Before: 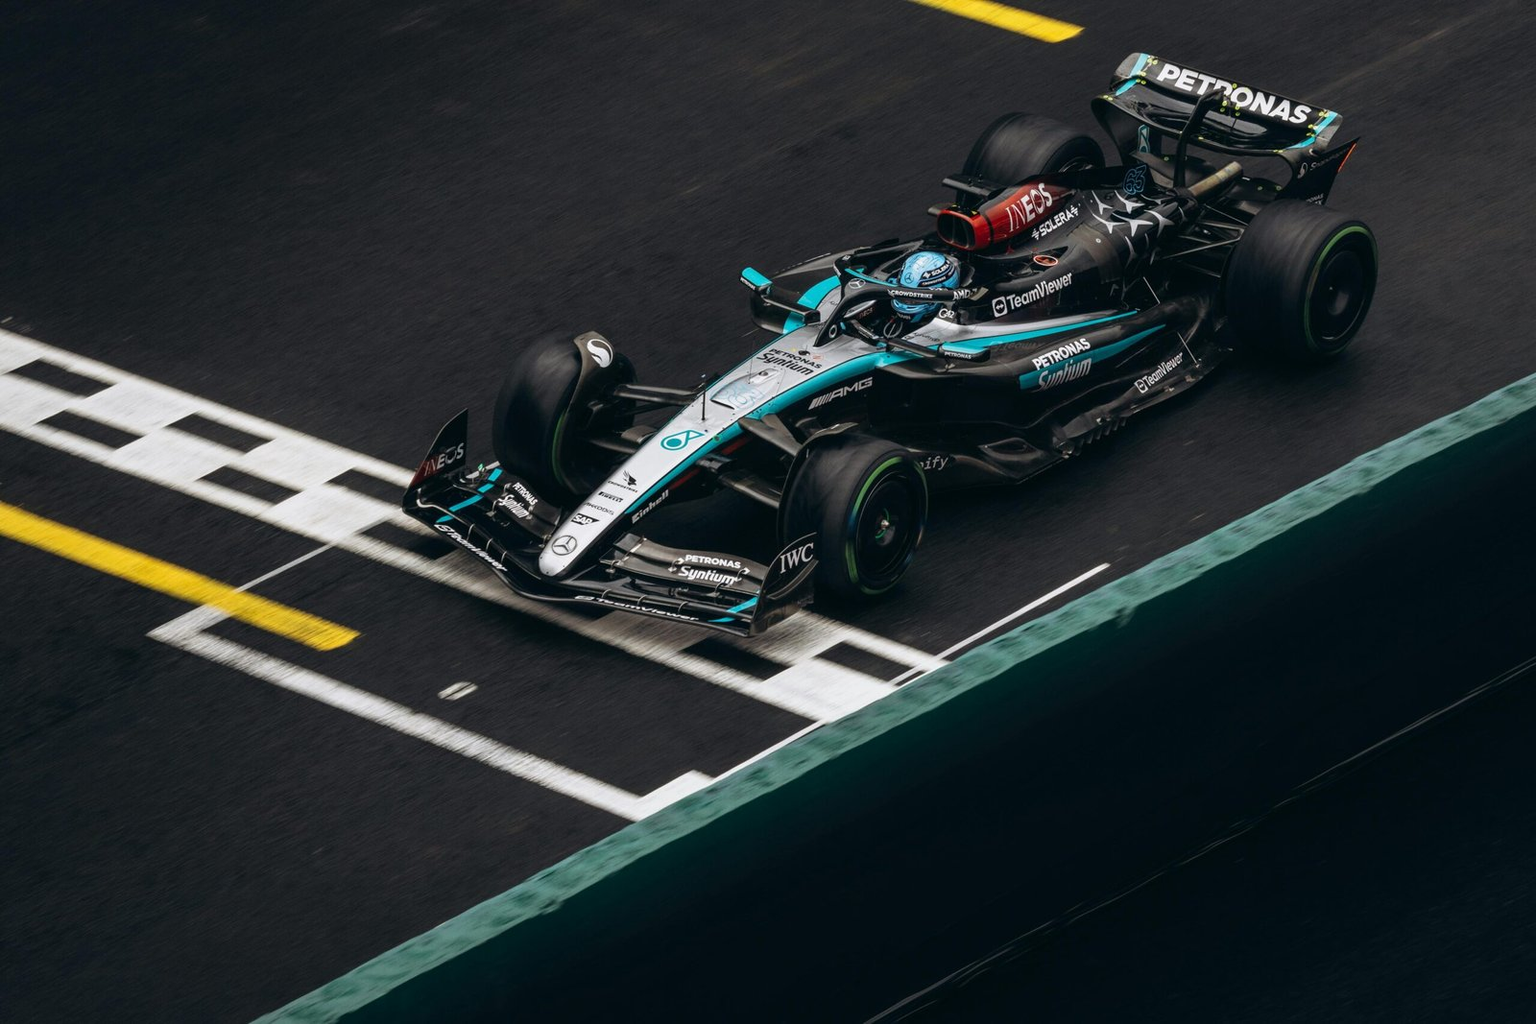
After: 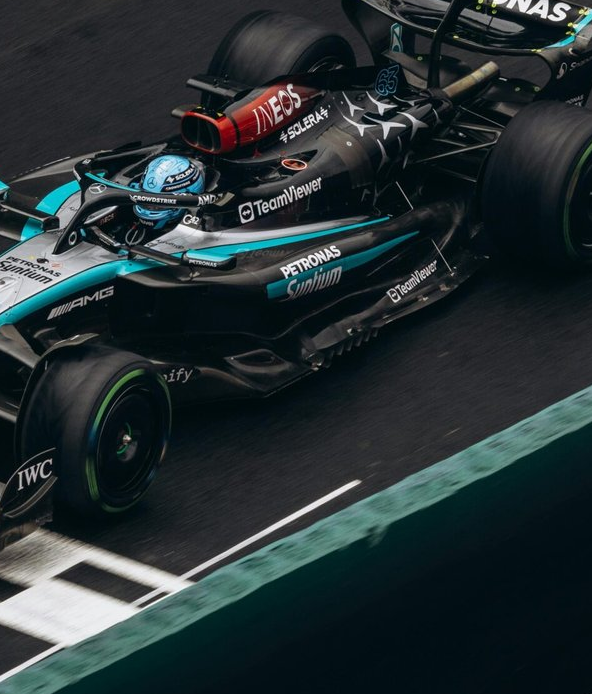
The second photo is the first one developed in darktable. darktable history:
crop and rotate: left 49.748%, top 10.085%, right 13.245%, bottom 24.851%
